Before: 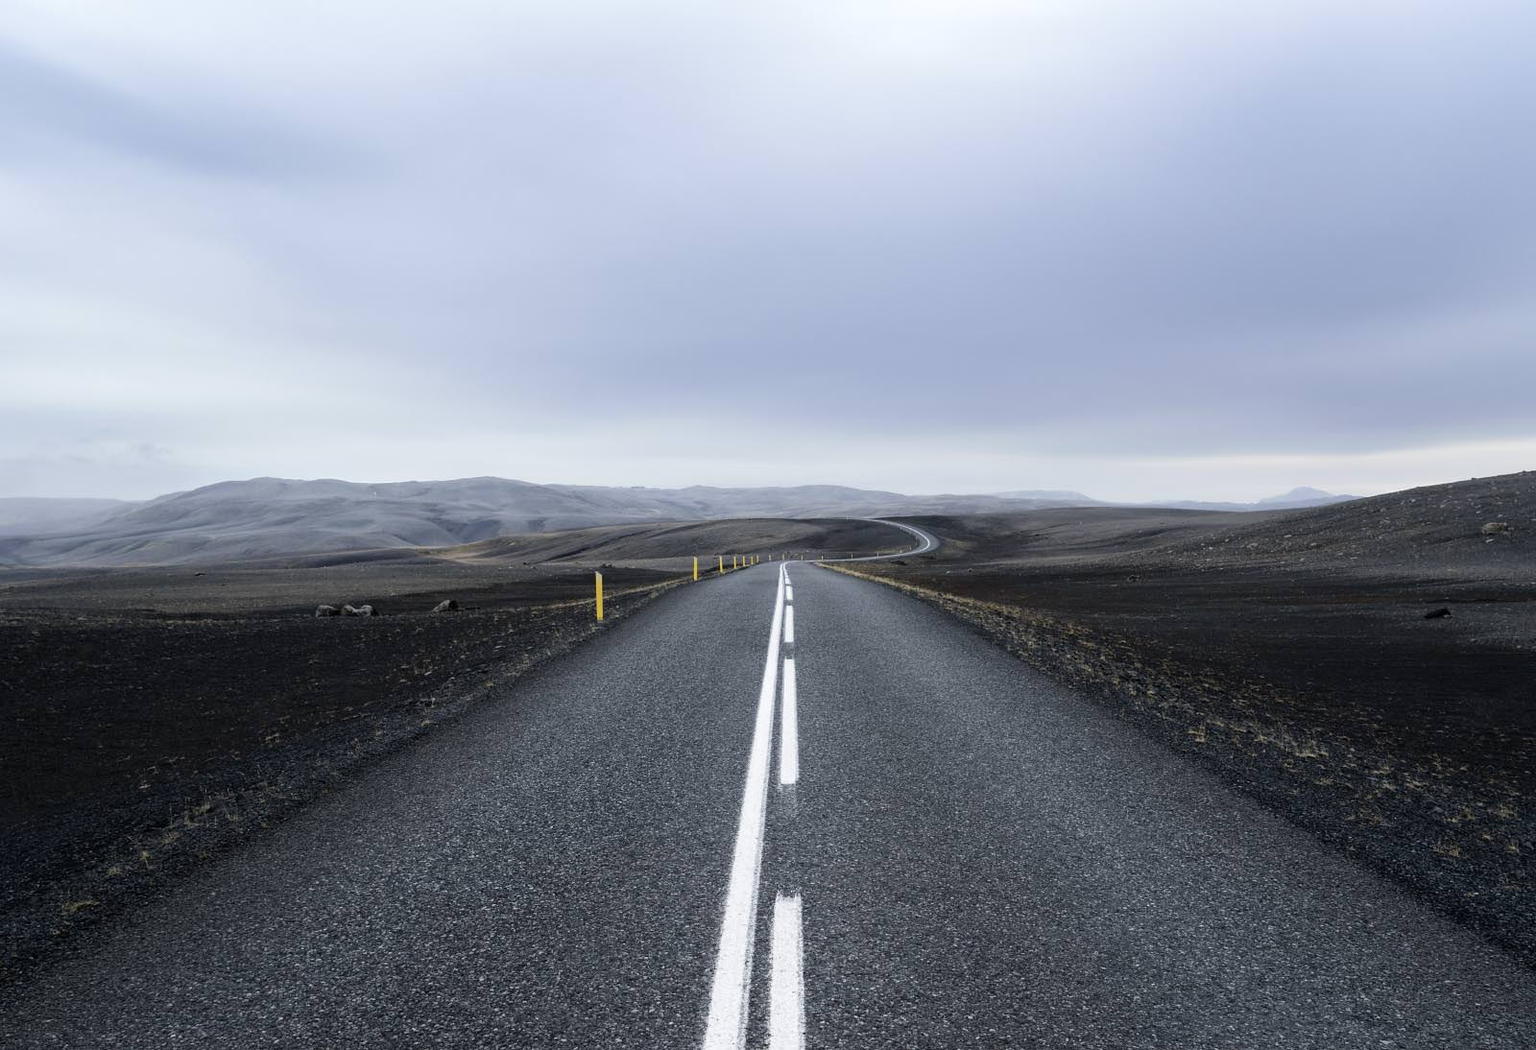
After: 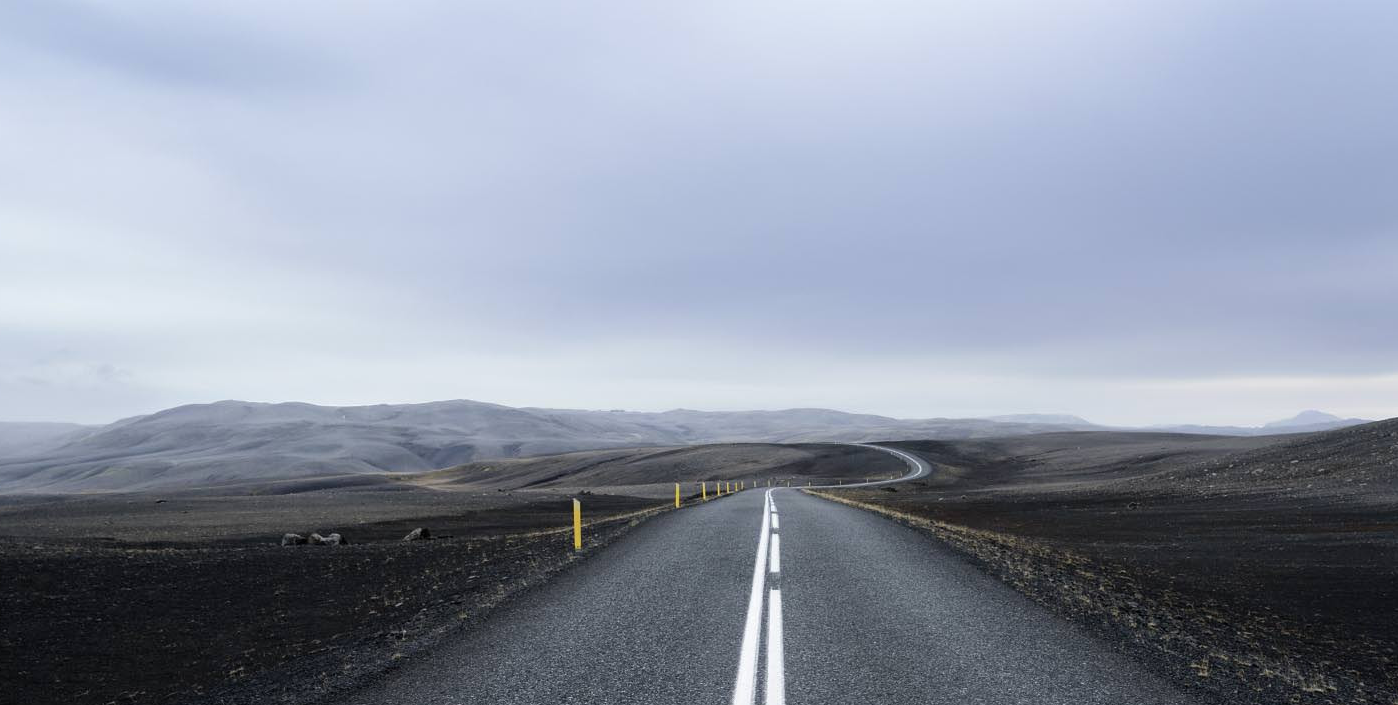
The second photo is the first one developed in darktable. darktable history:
crop: left 2.975%, top 8.892%, right 9.636%, bottom 26.648%
